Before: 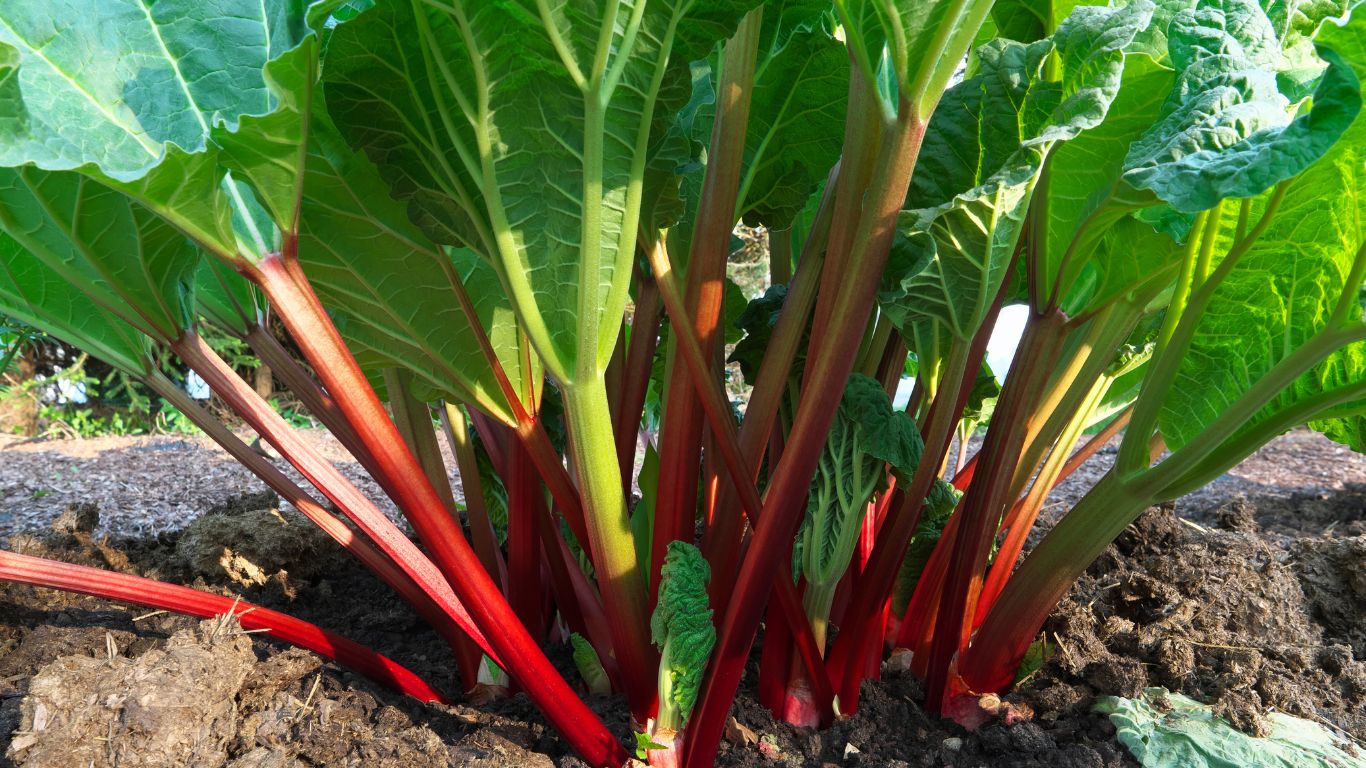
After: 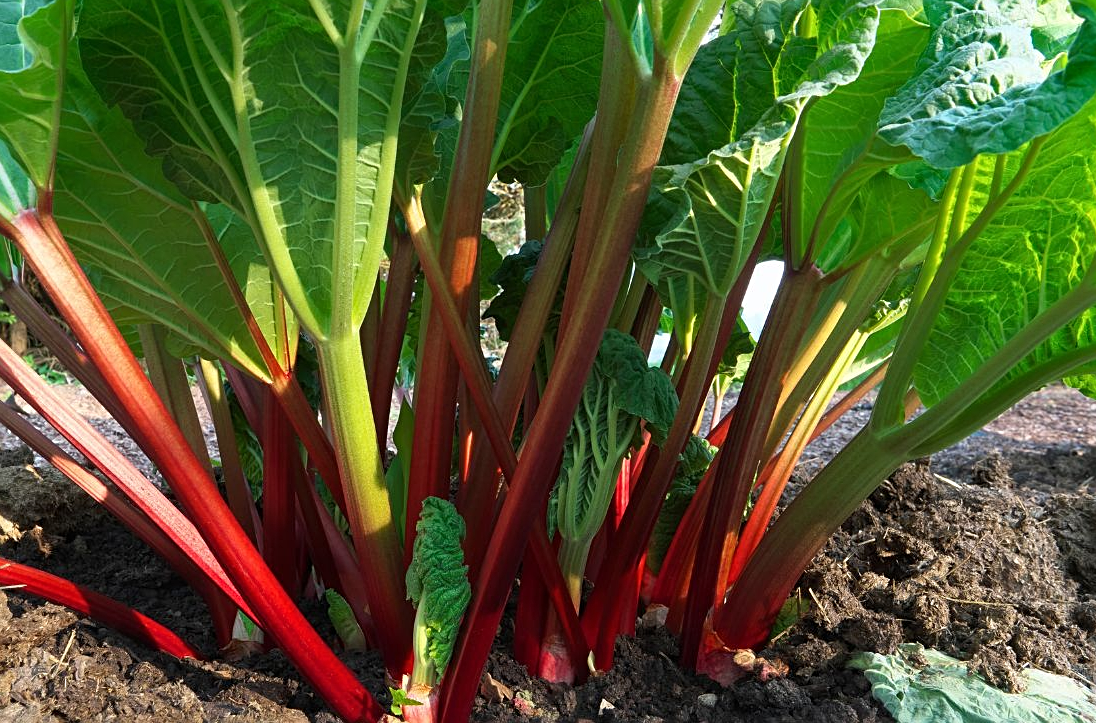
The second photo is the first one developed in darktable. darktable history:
sharpen: radius 2.167, amount 0.381, threshold 0
crop and rotate: left 17.959%, top 5.771%, right 1.742%
